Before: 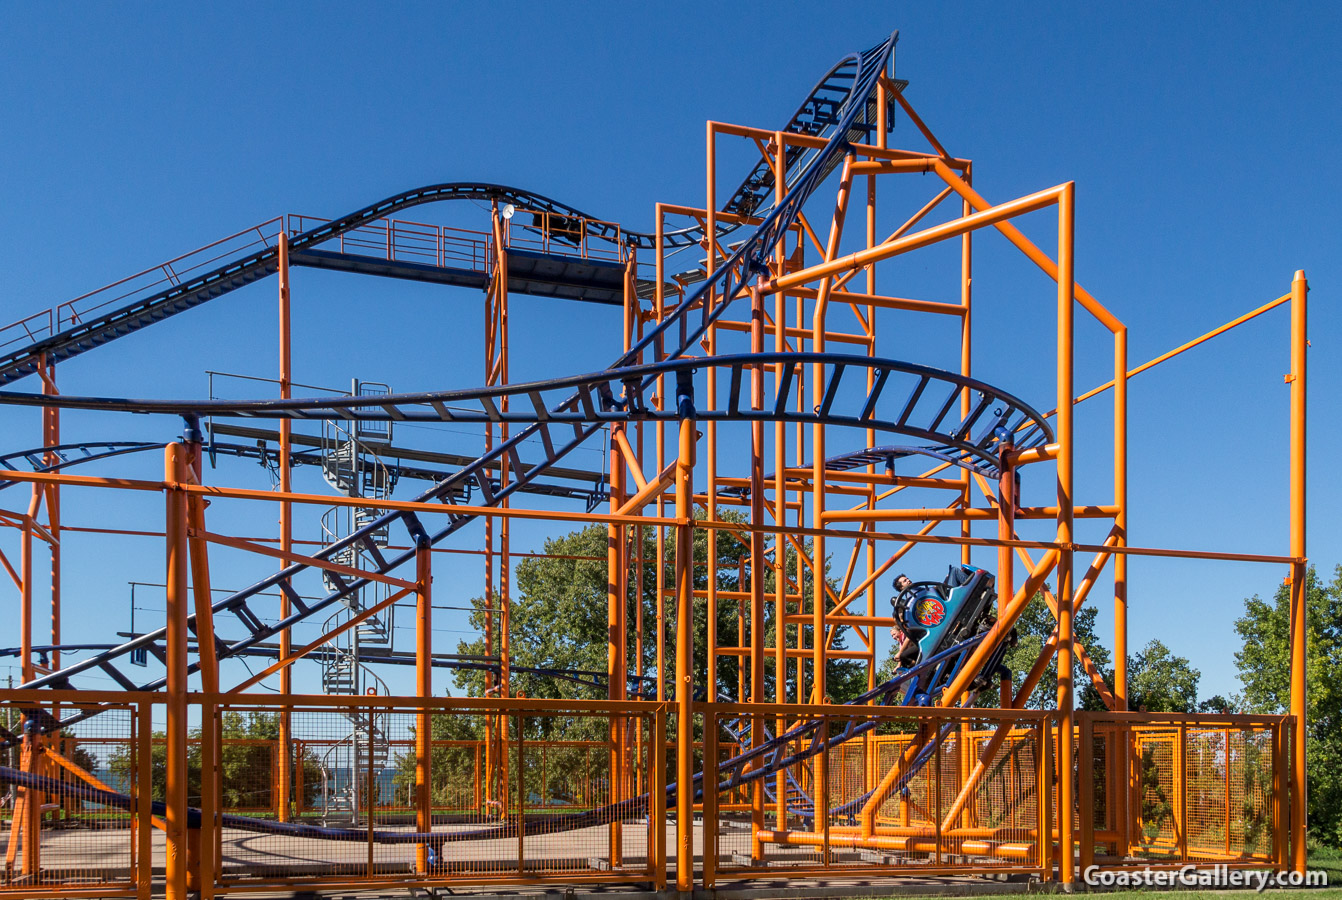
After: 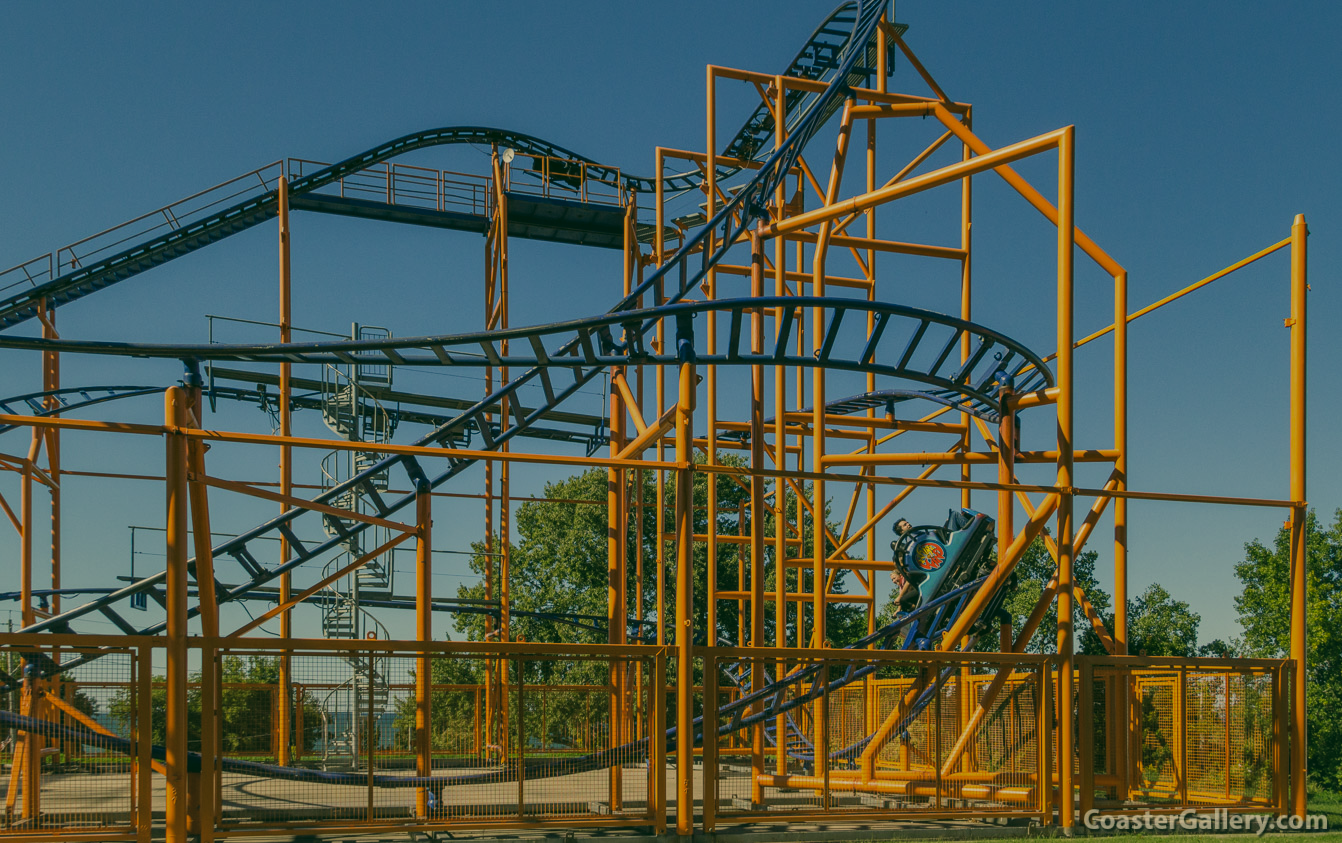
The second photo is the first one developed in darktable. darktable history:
crop and rotate: top 6.25%
exposure: black level correction -0.016, exposure -1.018 EV, compensate highlight preservation false
local contrast: on, module defaults
shadows and highlights: on, module defaults
color correction: highlights a* 5.3, highlights b* 24.26, shadows a* -15.58, shadows b* 4.02
